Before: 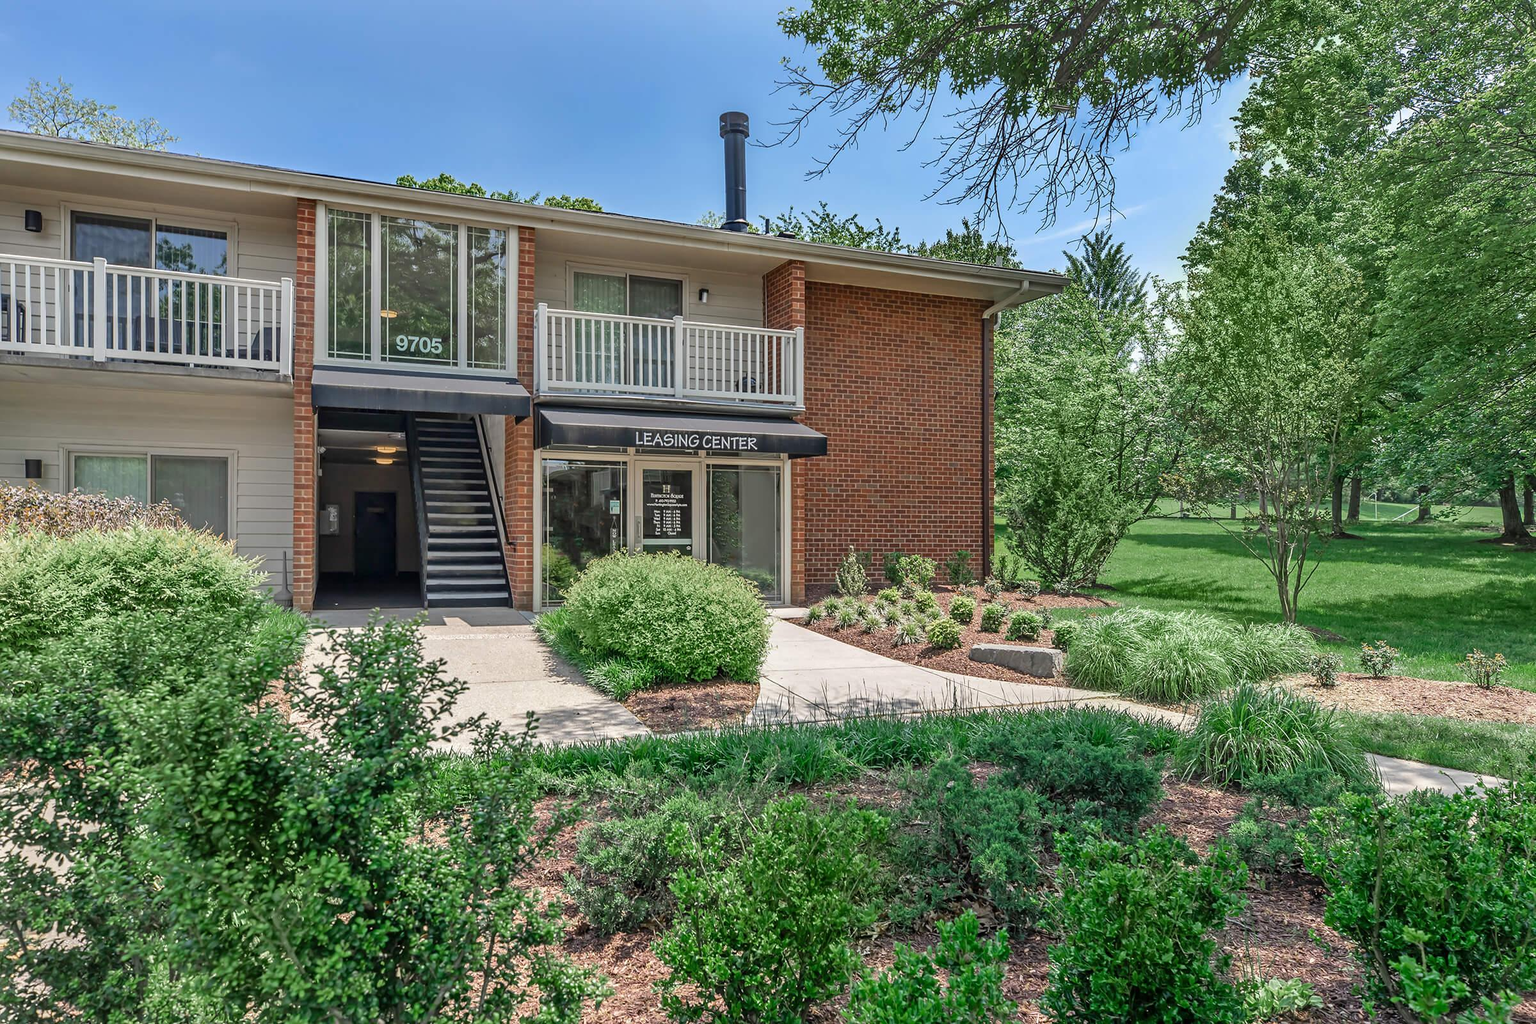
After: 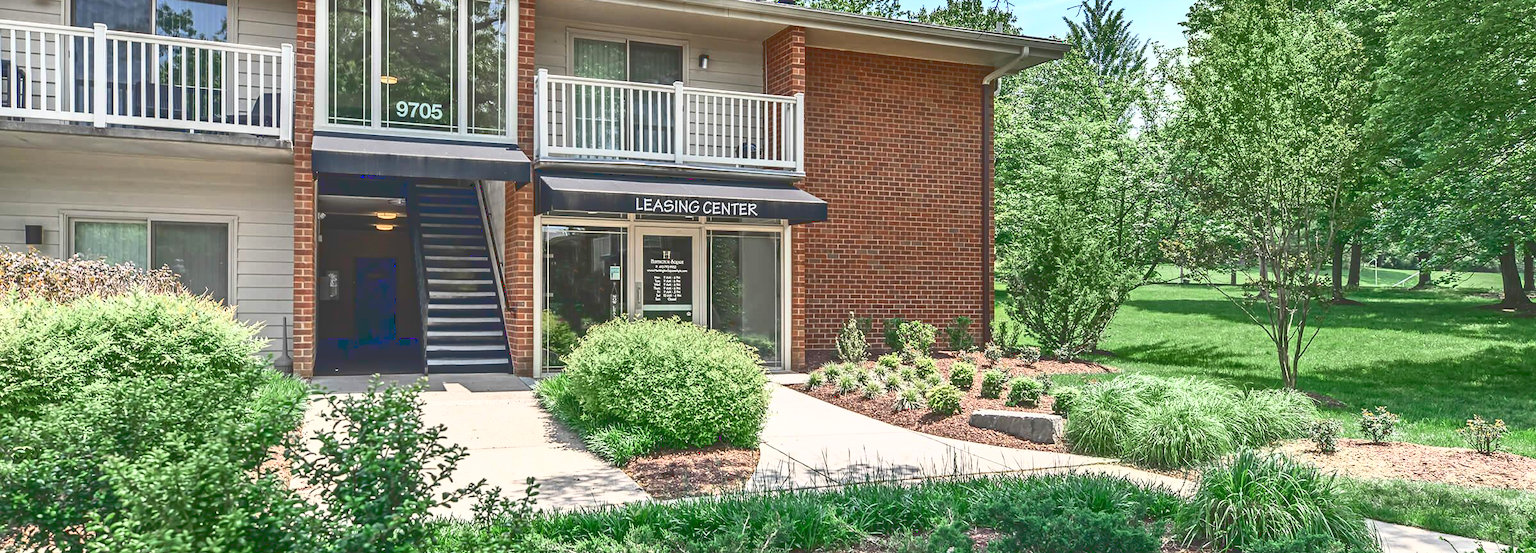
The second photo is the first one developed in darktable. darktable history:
crop and rotate: top 22.899%, bottom 23.012%
exposure: black level correction 0.001, exposure 0.138 EV, compensate highlight preservation false
base curve: curves: ch0 [(0, 0.036) (0.007, 0.037) (0.604, 0.887) (1, 1)]
